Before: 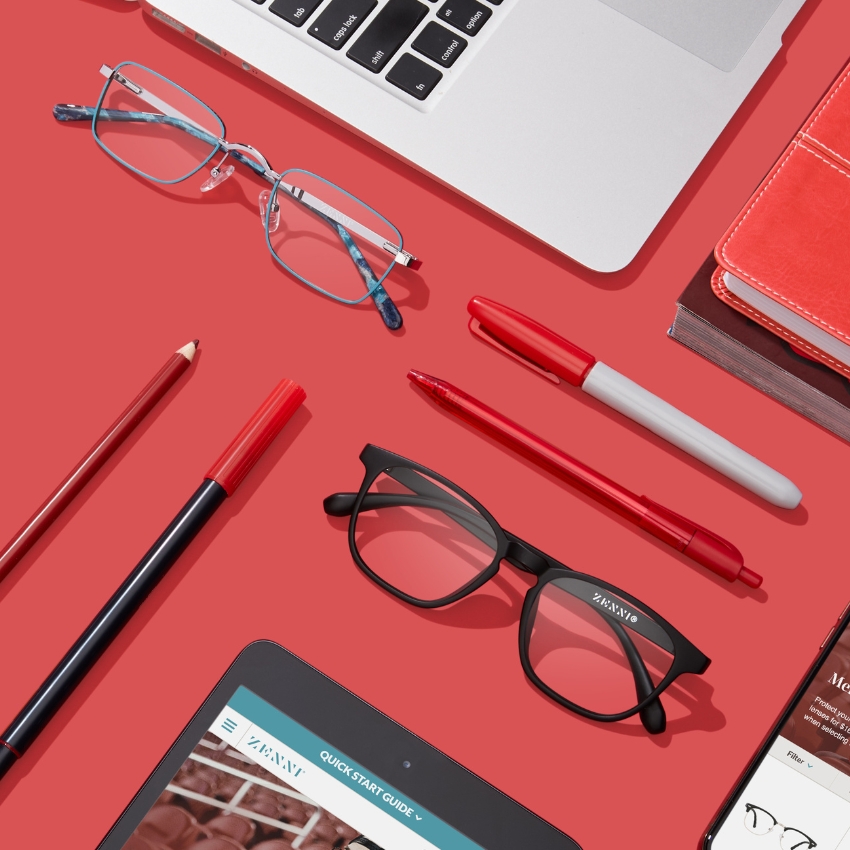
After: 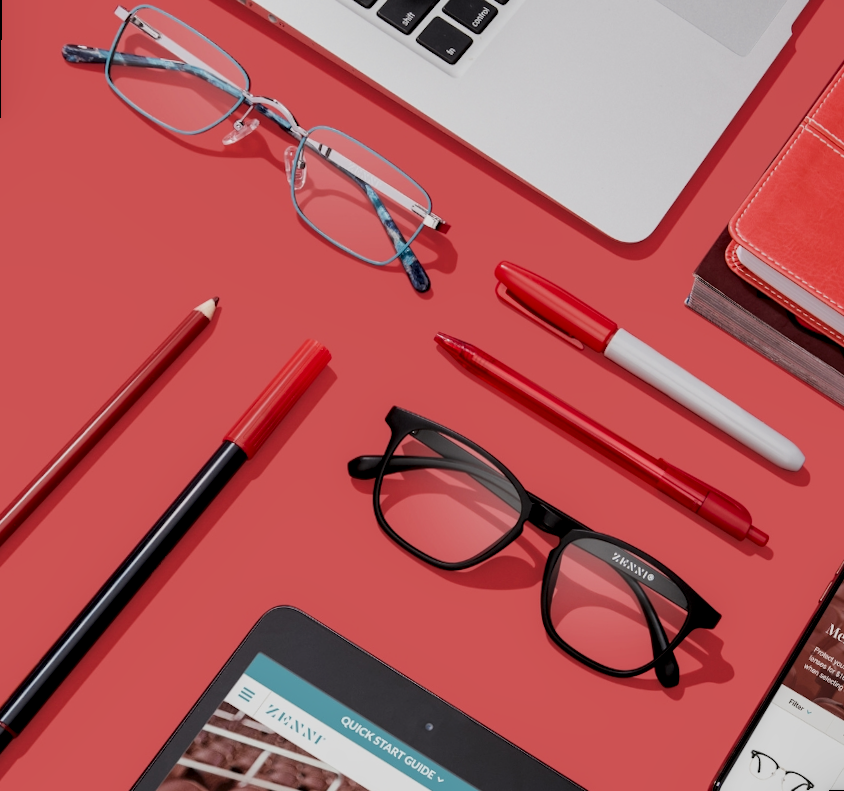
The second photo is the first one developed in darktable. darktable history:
filmic rgb: black relative exposure -7.65 EV, white relative exposure 4.56 EV, hardness 3.61
rotate and perspective: rotation 0.679°, lens shift (horizontal) 0.136, crop left 0.009, crop right 0.991, crop top 0.078, crop bottom 0.95
local contrast: highlights 25%, shadows 75%, midtone range 0.75
tone equalizer: on, module defaults
